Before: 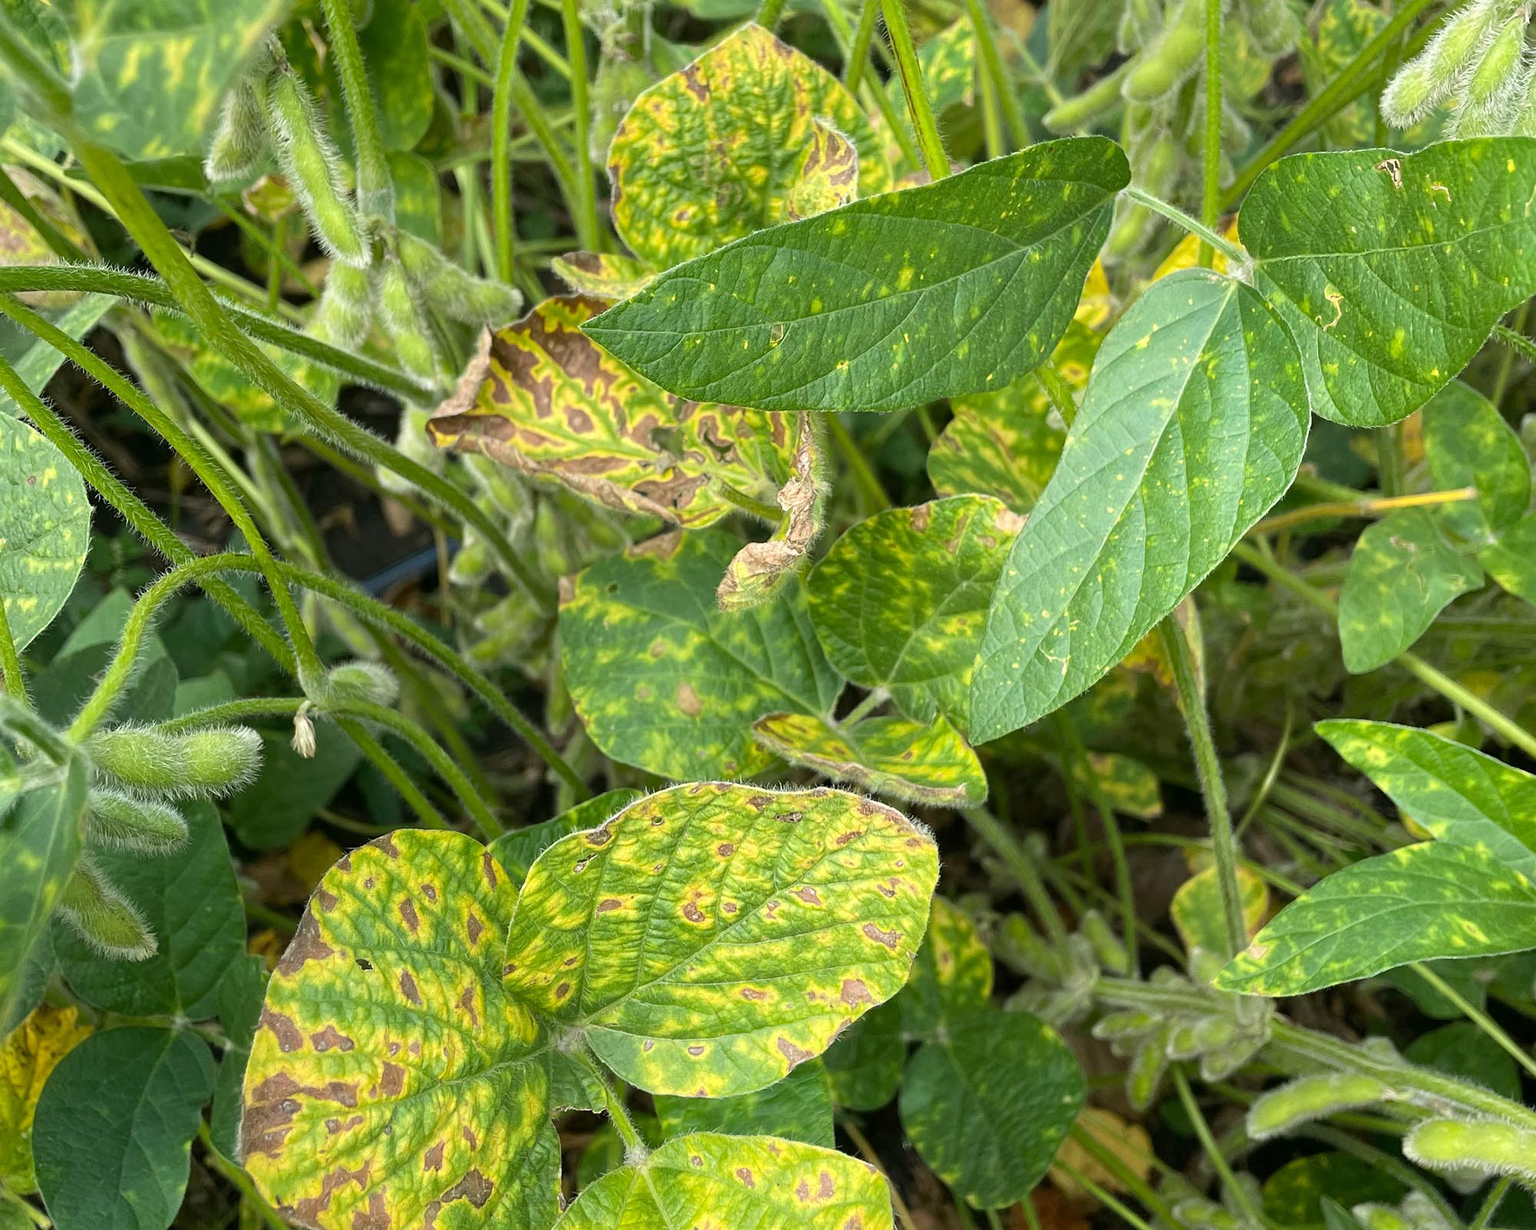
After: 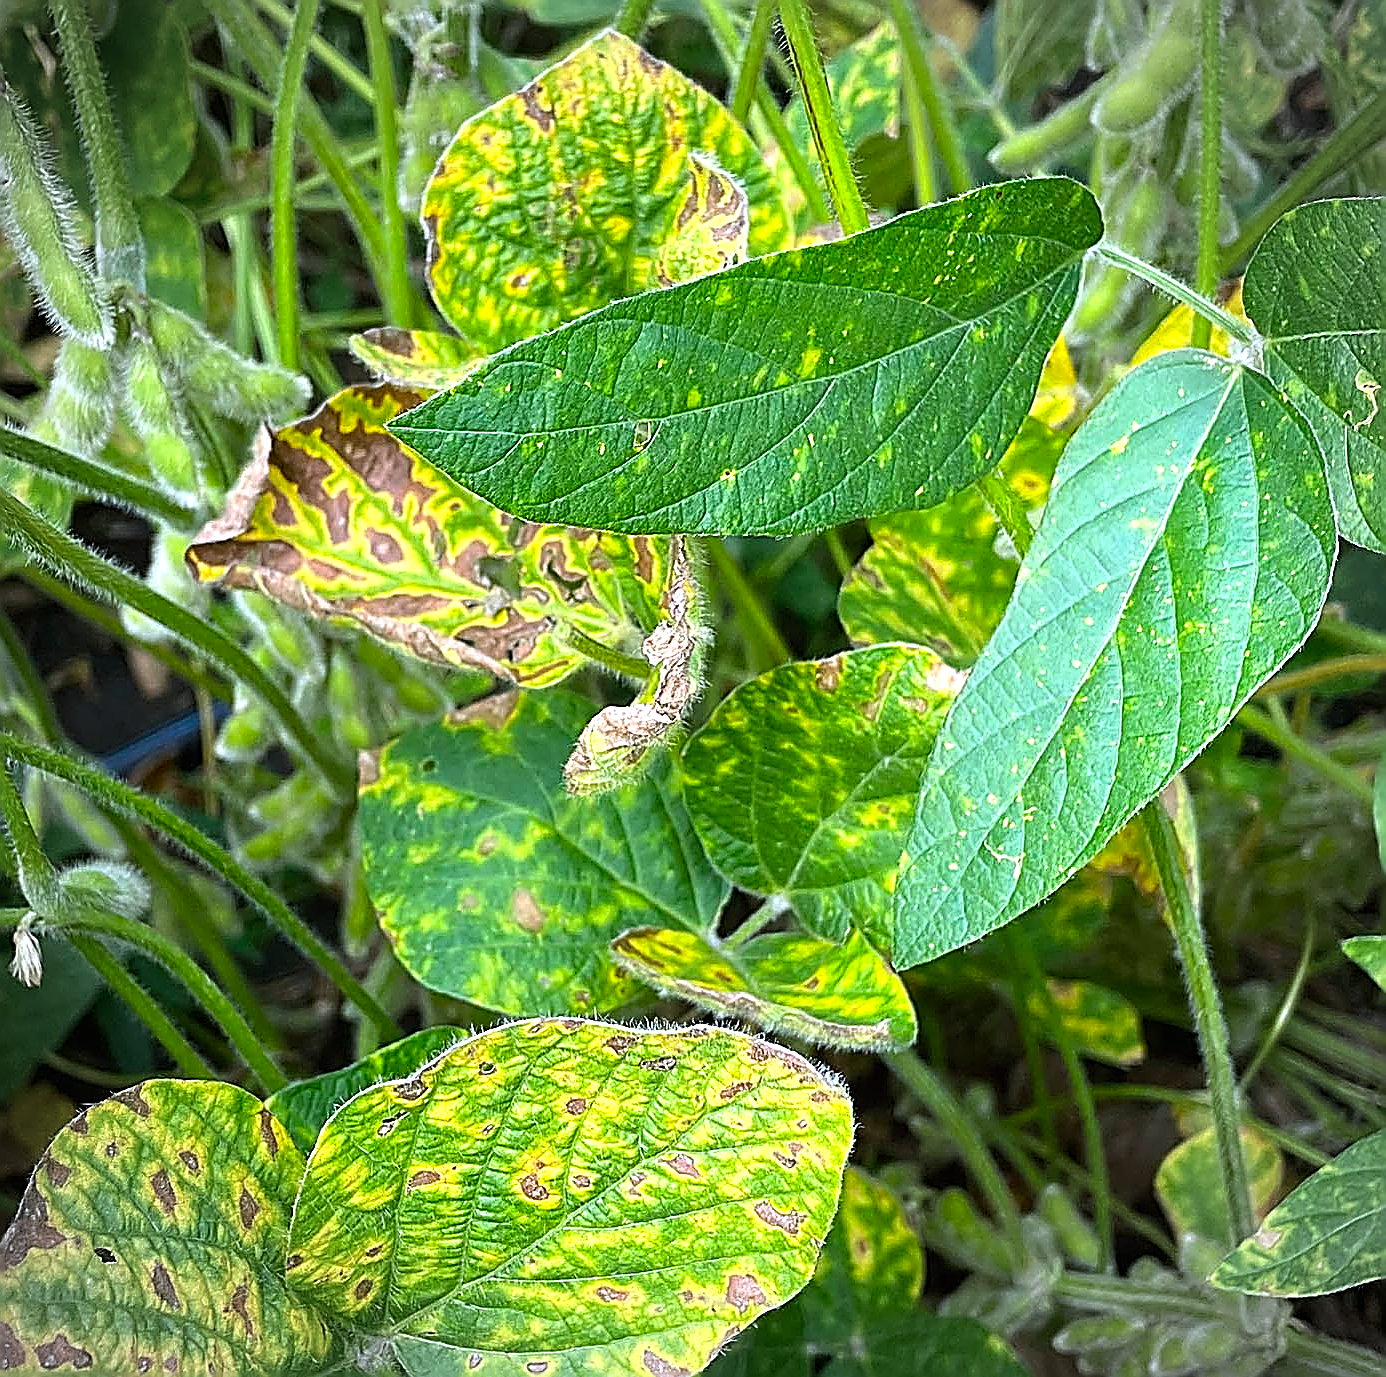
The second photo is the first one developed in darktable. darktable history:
sharpen: amount 2
exposure: exposure 0.191 EV, compensate highlight preservation false
color calibration: illuminant as shot in camera, x 0.377, y 0.392, temperature 4169.3 K, saturation algorithm version 1 (2020)
crop: left 18.479%, right 12.2%, bottom 13.971%
color balance: lift [1, 1.001, 0.999, 1.001], gamma [1, 1.004, 1.007, 0.993], gain [1, 0.991, 0.987, 1.013], contrast 10%, output saturation 120%
vignetting: automatic ratio true
